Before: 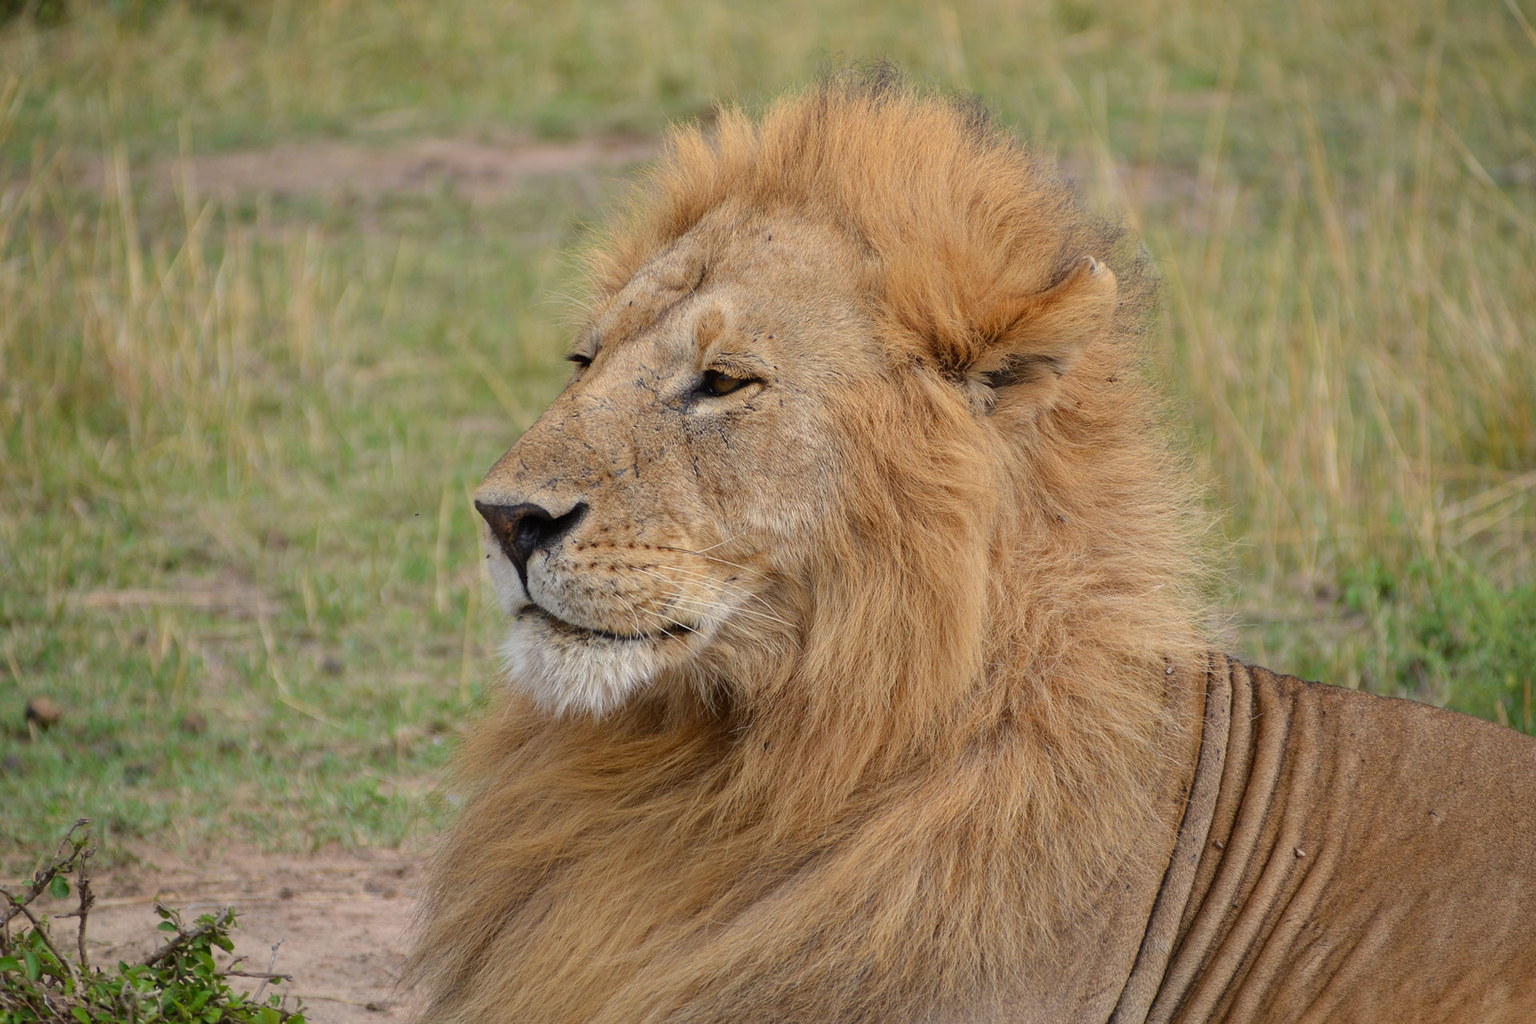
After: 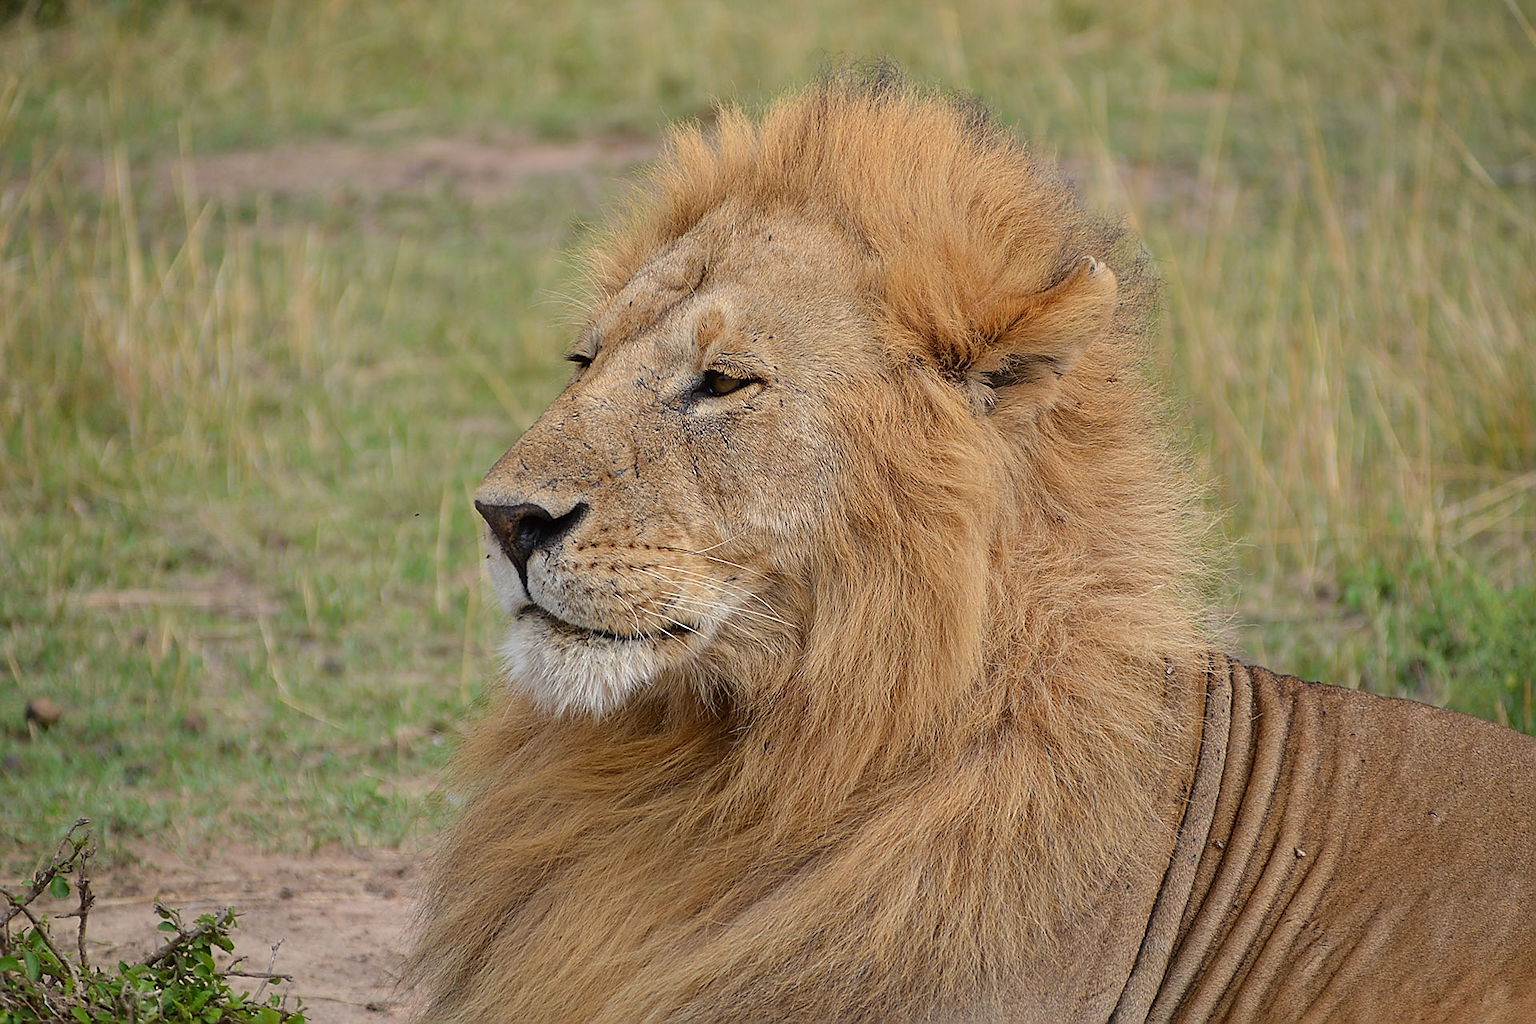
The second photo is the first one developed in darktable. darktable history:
sharpen: radius 1.417, amount 1.233, threshold 0.749
